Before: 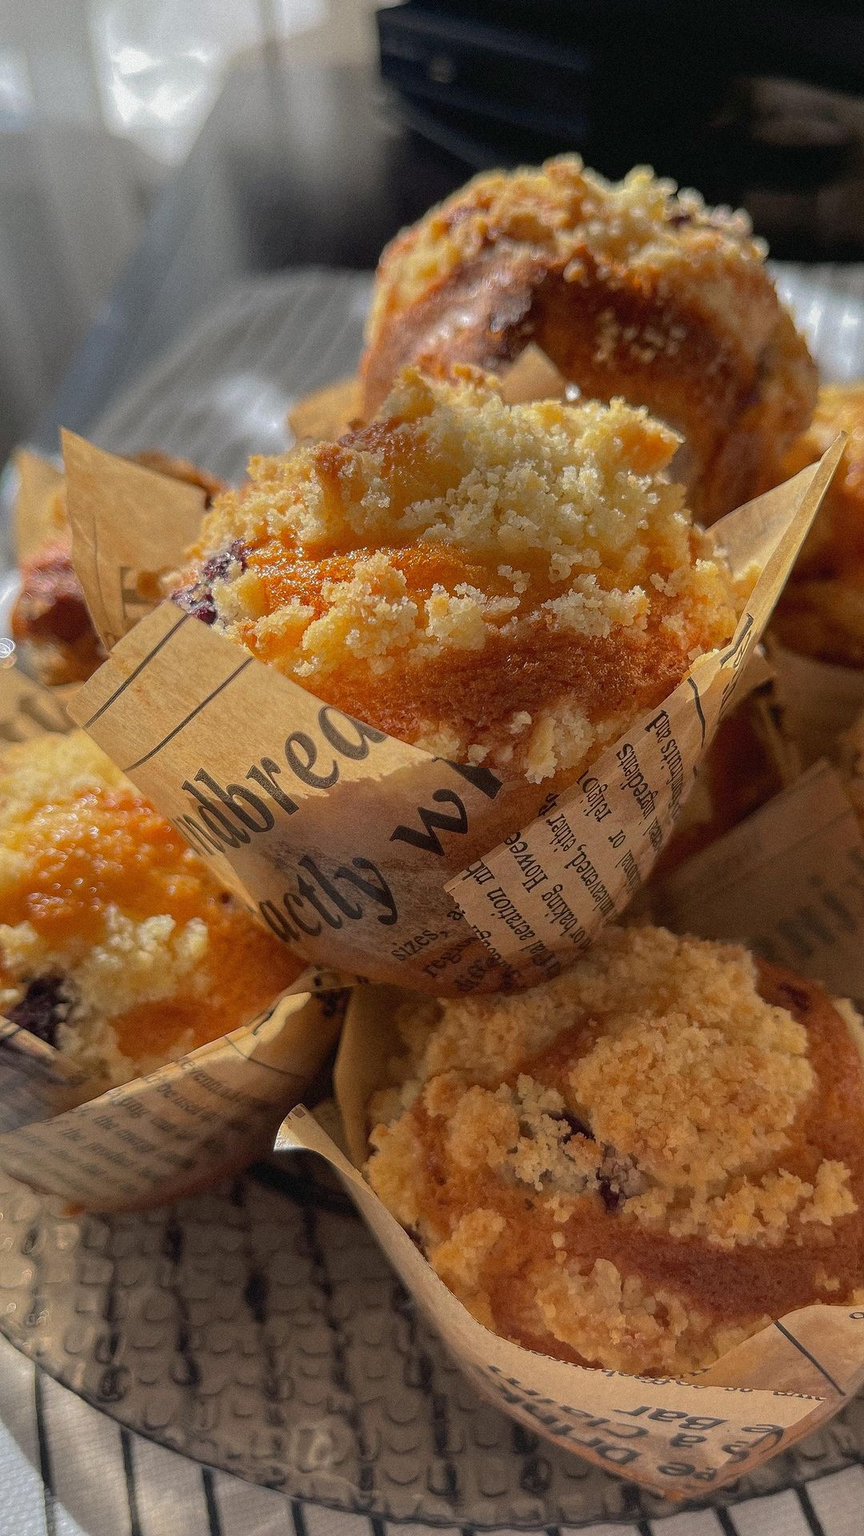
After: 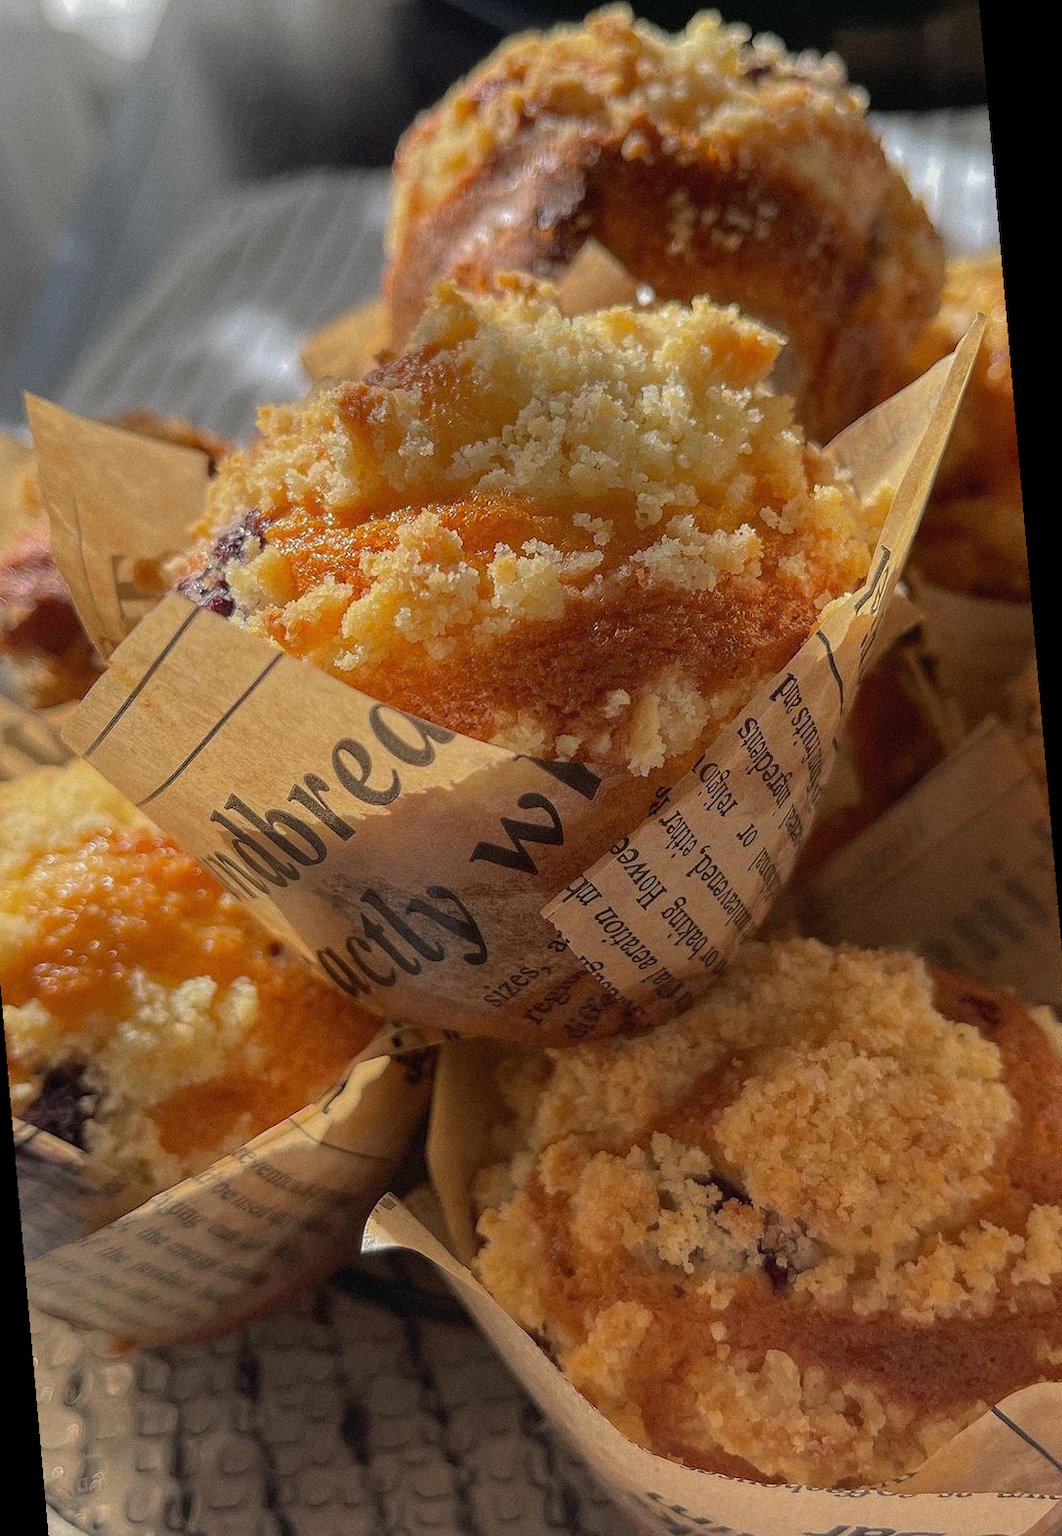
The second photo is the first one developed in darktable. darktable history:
rotate and perspective: rotation -5°, crop left 0.05, crop right 0.952, crop top 0.11, crop bottom 0.89
crop and rotate: left 3.238%
